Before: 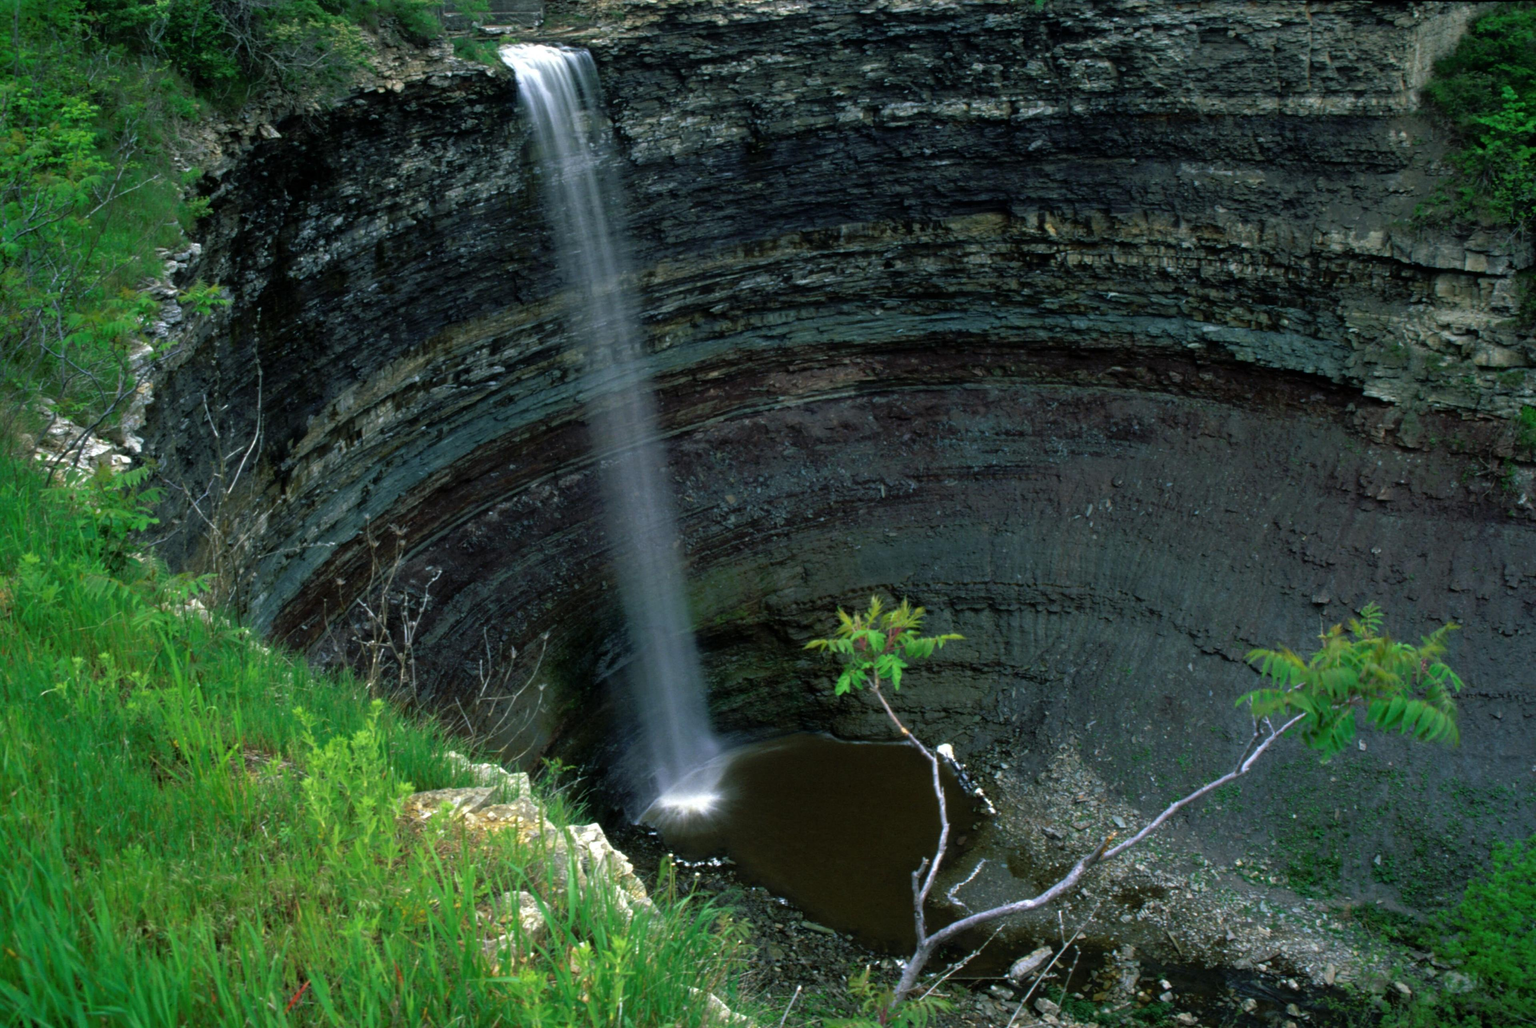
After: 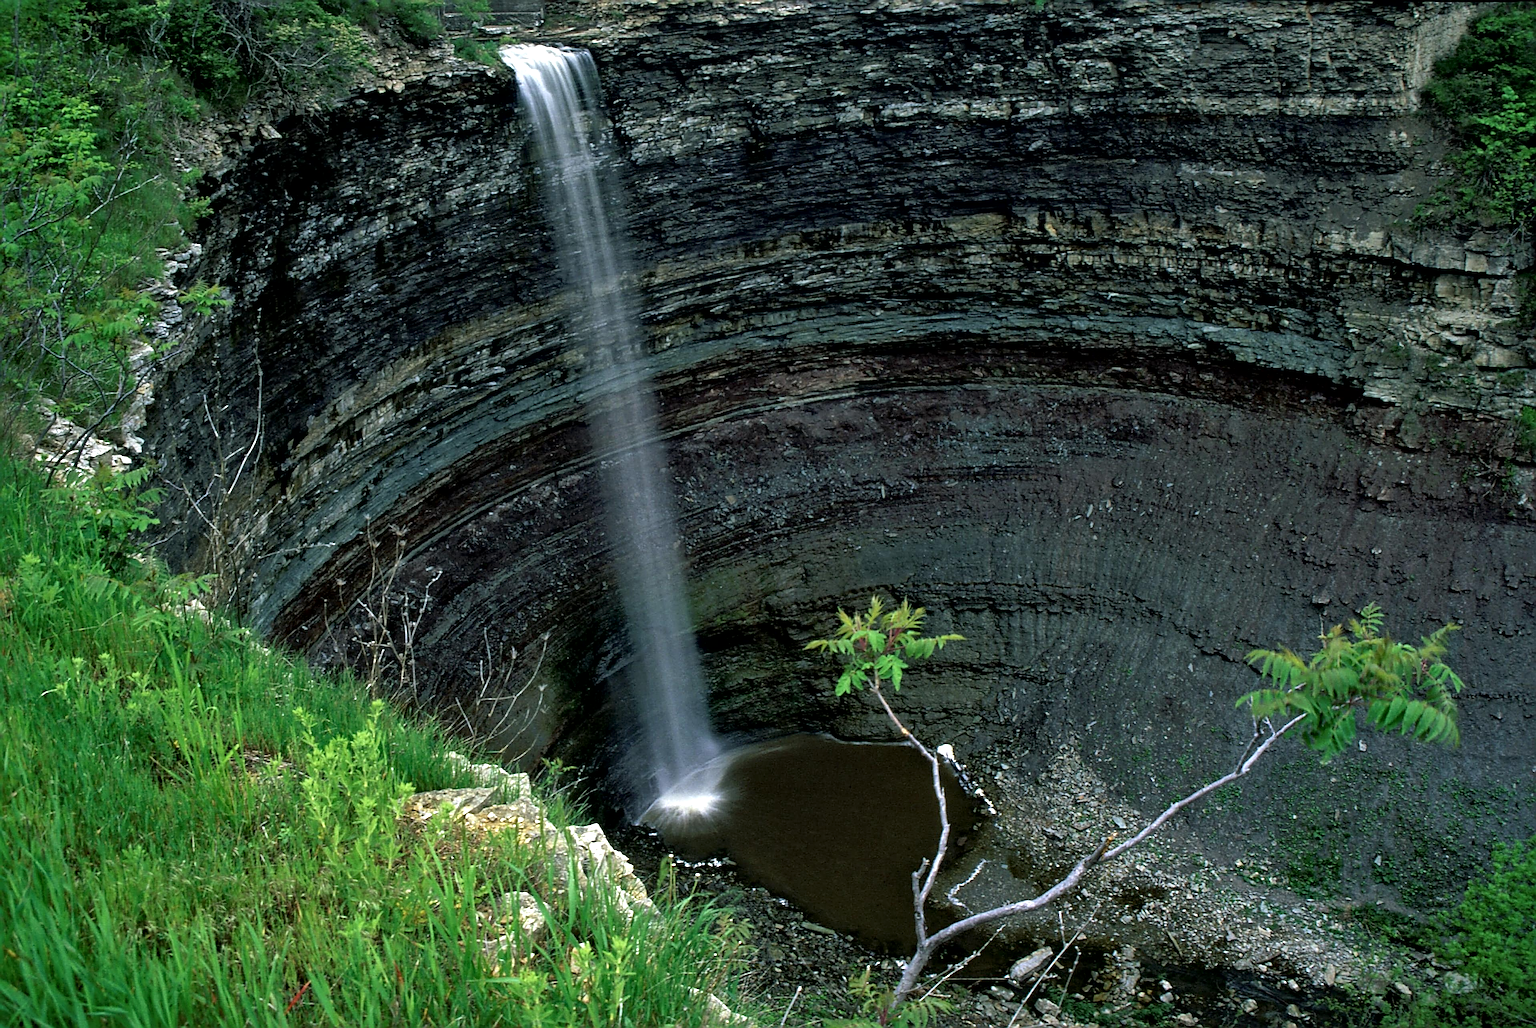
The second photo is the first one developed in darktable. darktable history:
contrast brightness saturation: saturation -0.05
local contrast: mode bilateral grid, contrast 25, coarseness 60, detail 151%, midtone range 0.2
sharpen: amount 2
